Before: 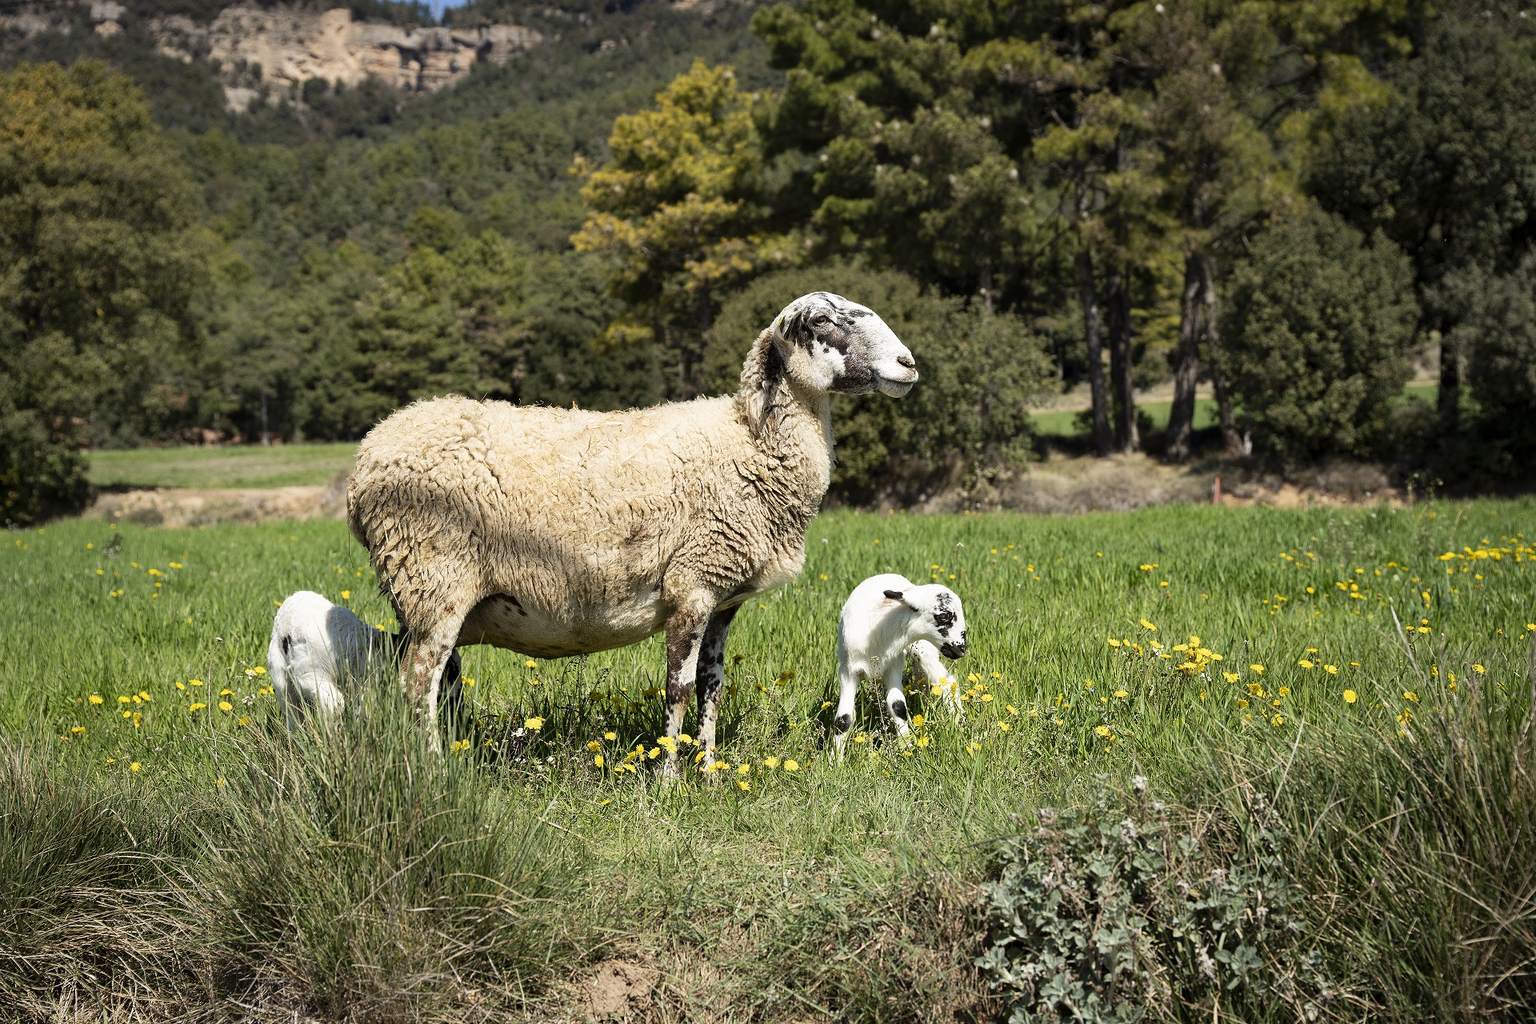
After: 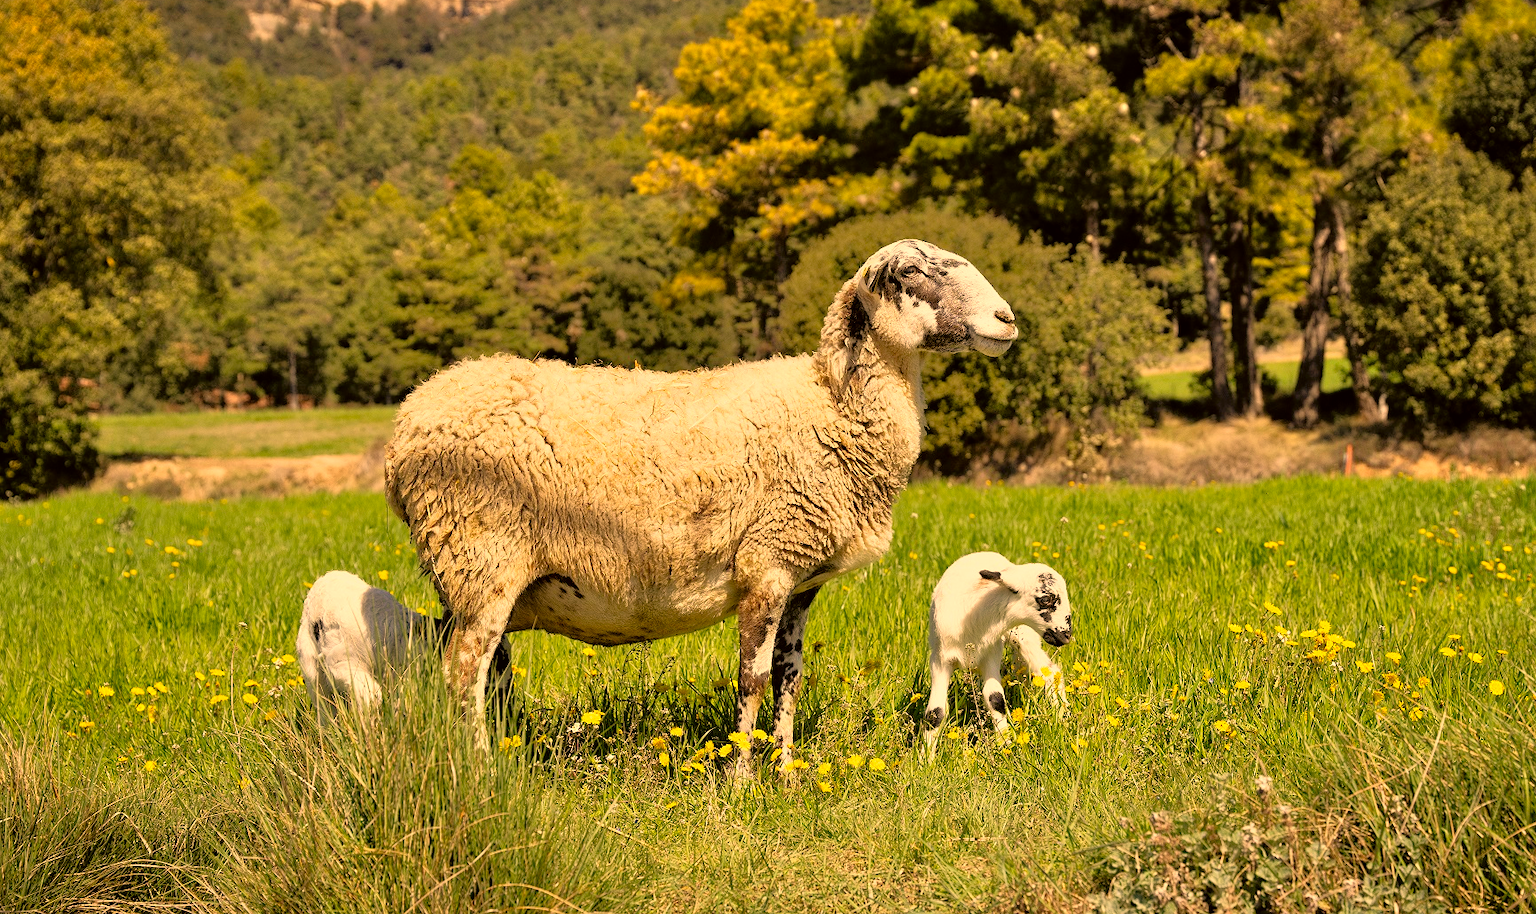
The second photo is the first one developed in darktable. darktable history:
crop: top 7.488%, right 9.758%, bottom 11.954%
color correction: highlights a* 18.27, highlights b* 35.07, shadows a* 1.56, shadows b* 5.81, saturation 1.01
tone equalizer: -7 EV 0.145 EV, -6 EV 0.602 EV, -5 EV 1.16 EV, -4 EV 1.36 EV, -3 EV 1.15 EV, -2 EV 0.6 EV, -1 EV 0.166 EV
